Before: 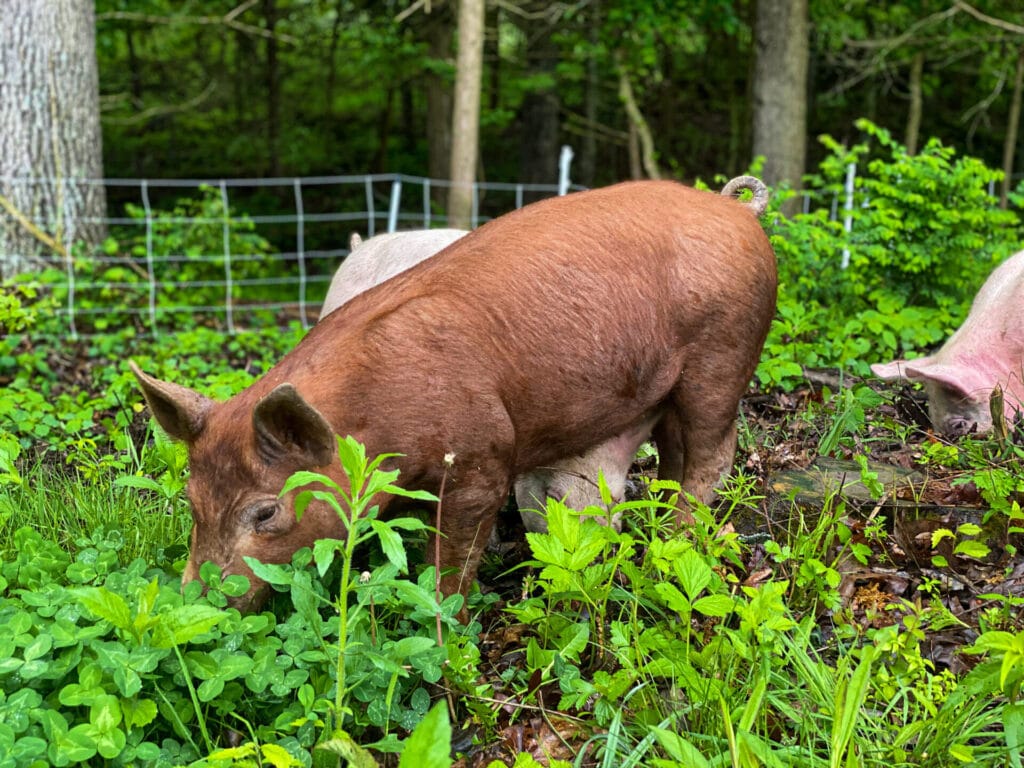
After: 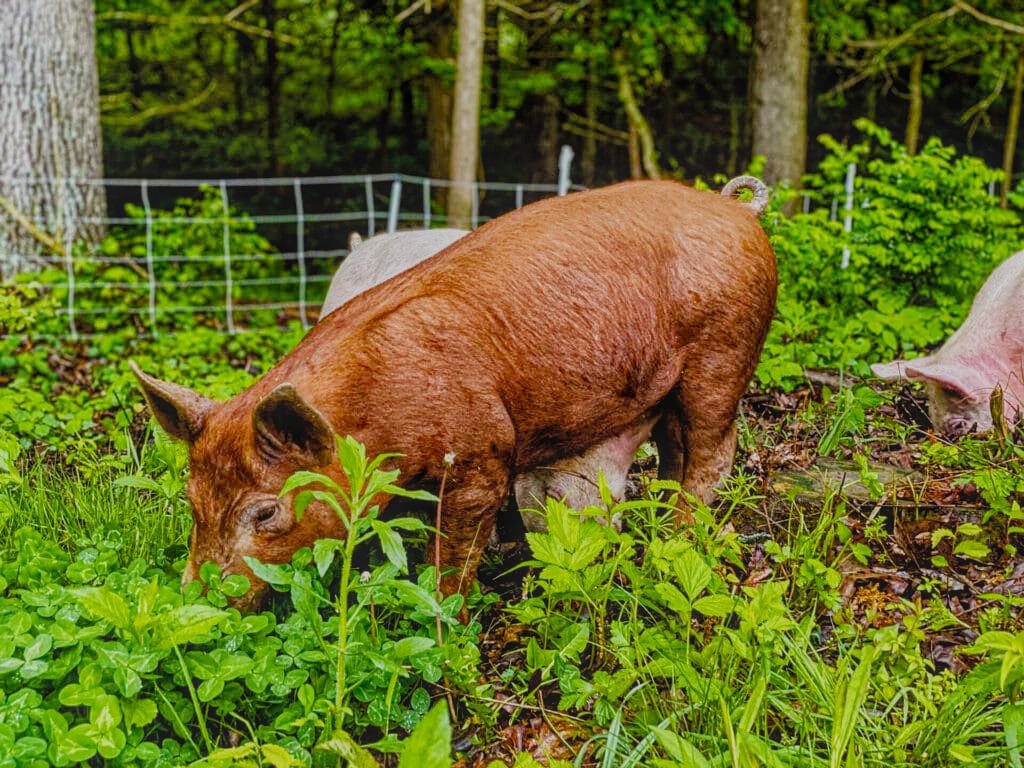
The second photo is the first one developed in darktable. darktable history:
color balance rgb: power › chroma 1.031%, power › hue 26.06°, linear chroma grading › global chroma 6.61%, perceptual saturation grading › global saturation 20.486%, perceptual saturation grading › highlights -19.842%, perceptual saturation grading › shadows 29.518%, global vibrance 20.171%
filmic rgb: black relative exposure -7.65 EV, white relative exposure 4.56 EV, hardness 3.61, add noise in highlights 0.001, preserve chrominance no, color science v3 (2019), use custom middle-gray values true, iterations of high-quality reconstruction 10, contrast in highlights soft
sharpen: amount 0.217
local contrast: highlights 66%, shadows 32%, detail 166%, midtone range 0.2
